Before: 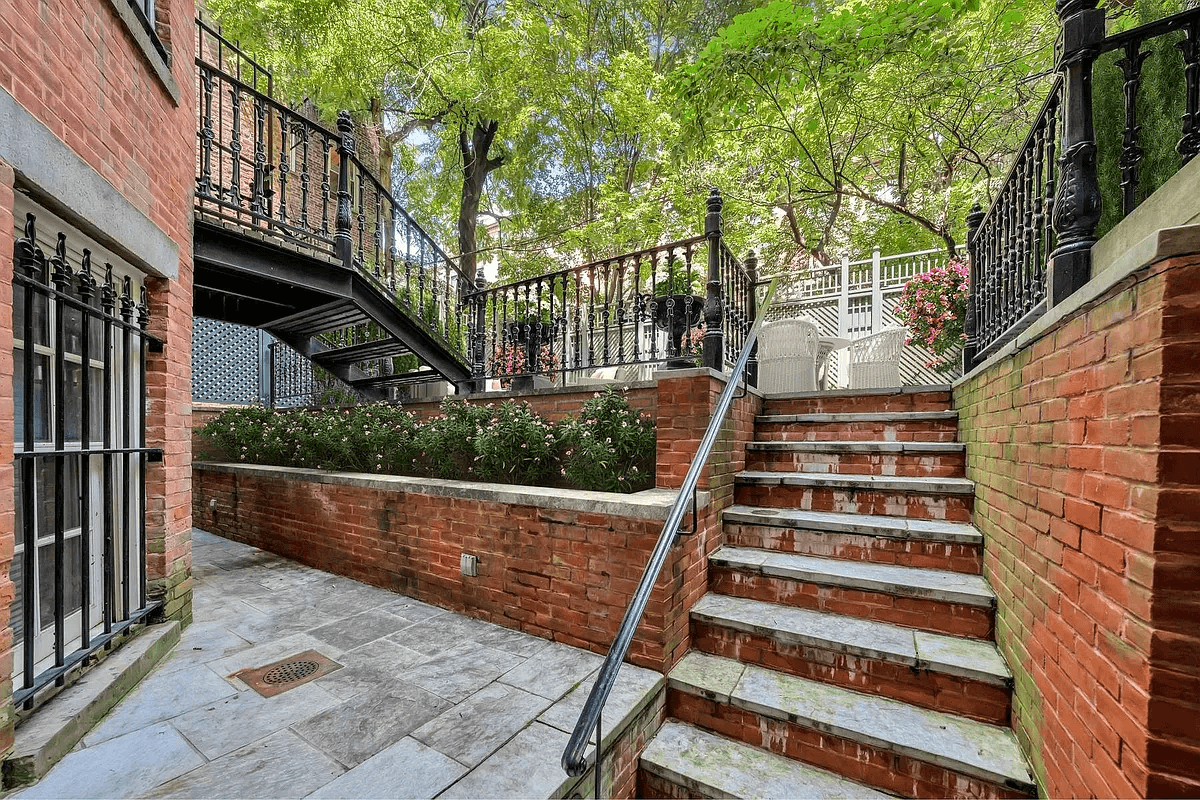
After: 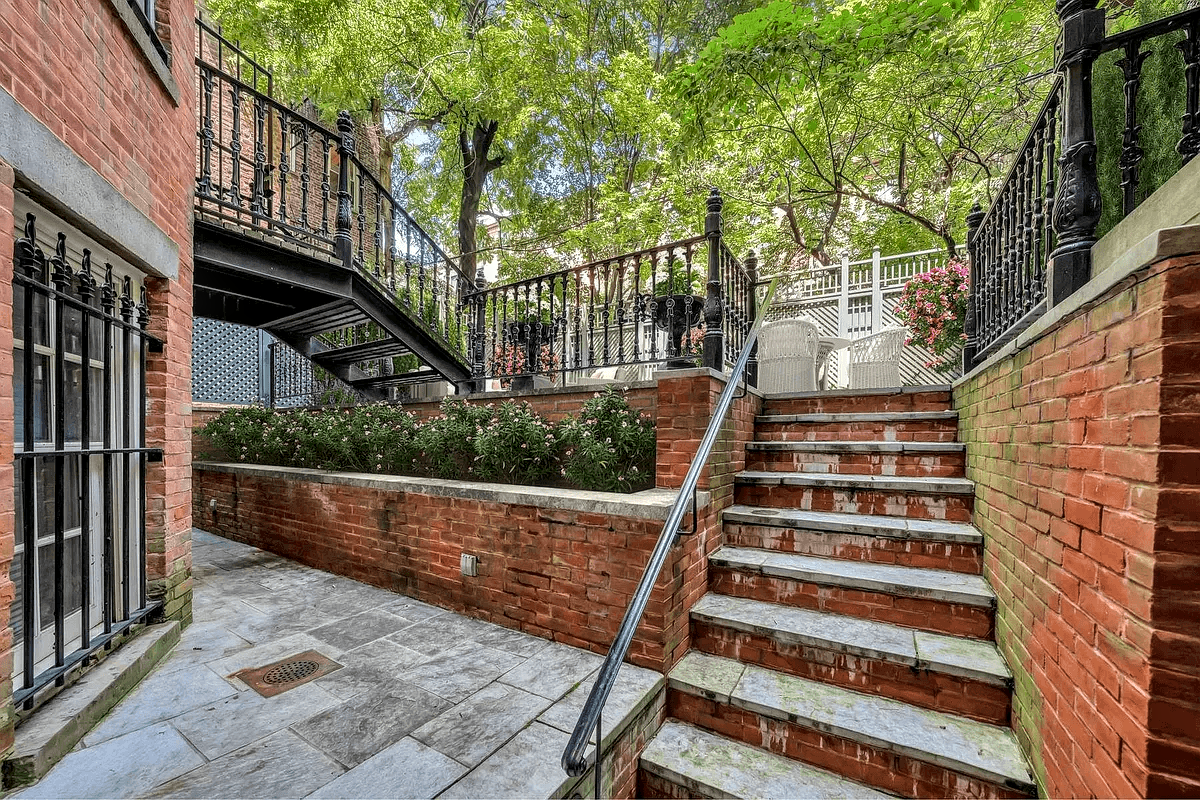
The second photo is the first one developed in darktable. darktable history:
shadows and highlights: low approximation 0.01, soften with gaussian
local contrast: on, module defaults
